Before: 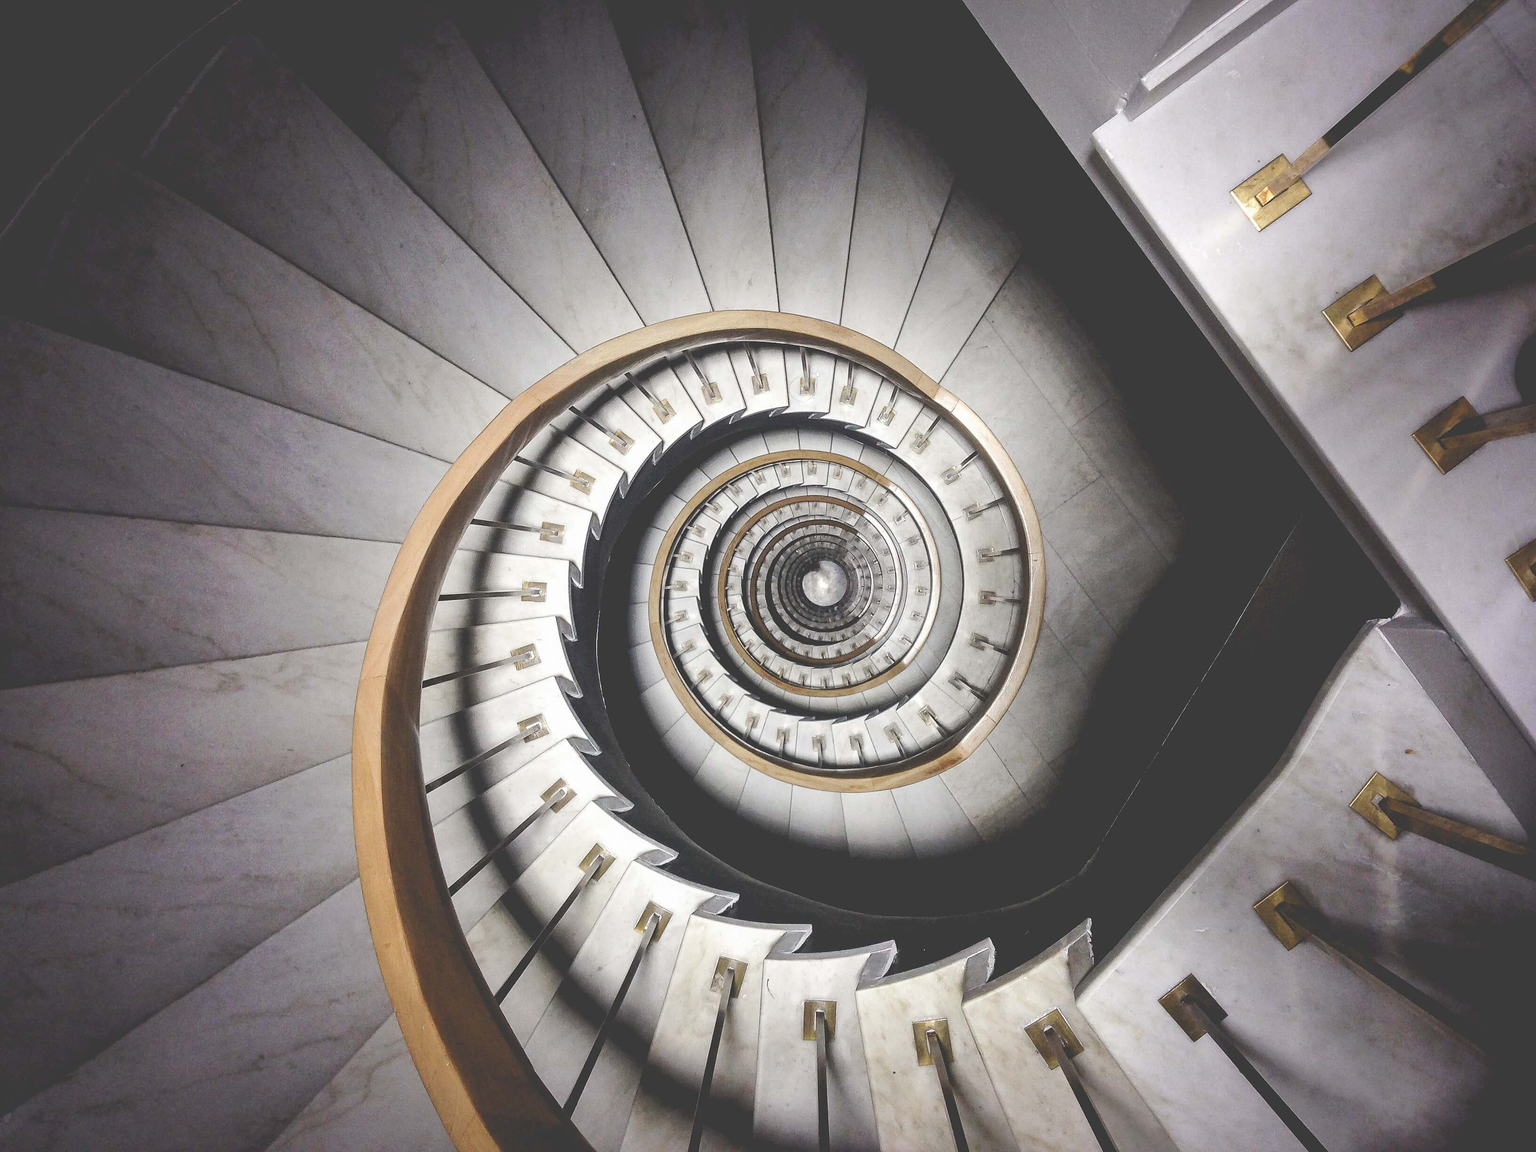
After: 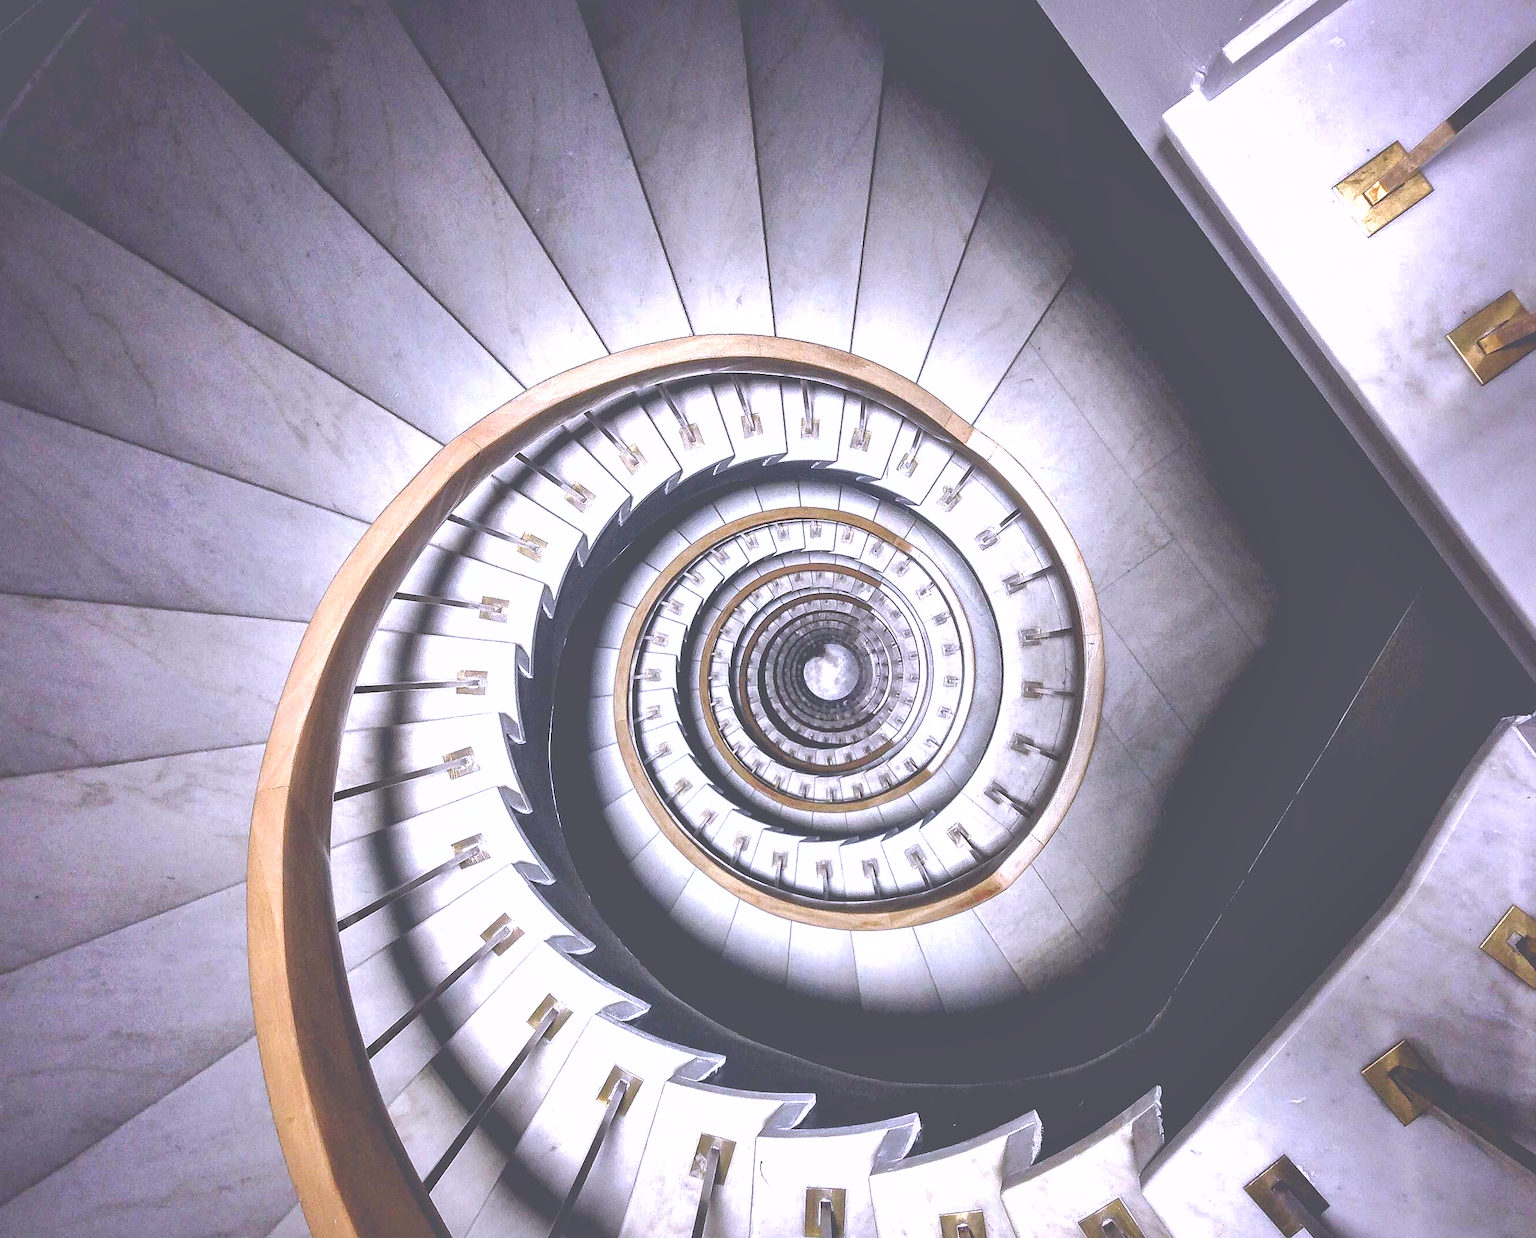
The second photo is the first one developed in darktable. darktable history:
vibrance: on, module defaults
exposure: black level correction 0, exposure 0.7 EV, compensate exposure bias true, compensate highlight preservation false
shadows and highlights: on, module defaults
color calibration: illuminant as shot in camera, x 0.363, y 0.385, temperature 4528.04 K
crop: left 9.929%, top 3.475%, right 9.188%, bottom 9.529%
